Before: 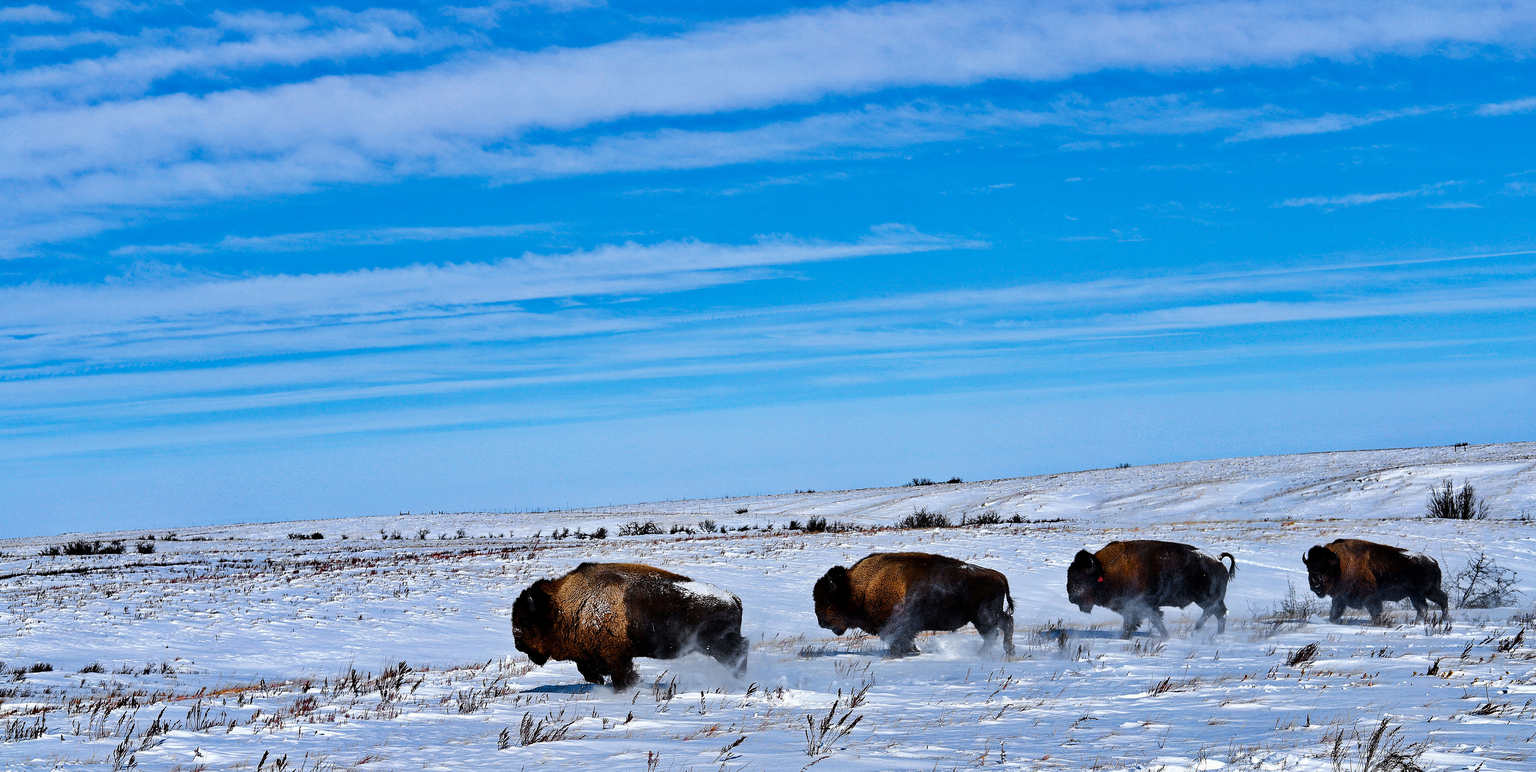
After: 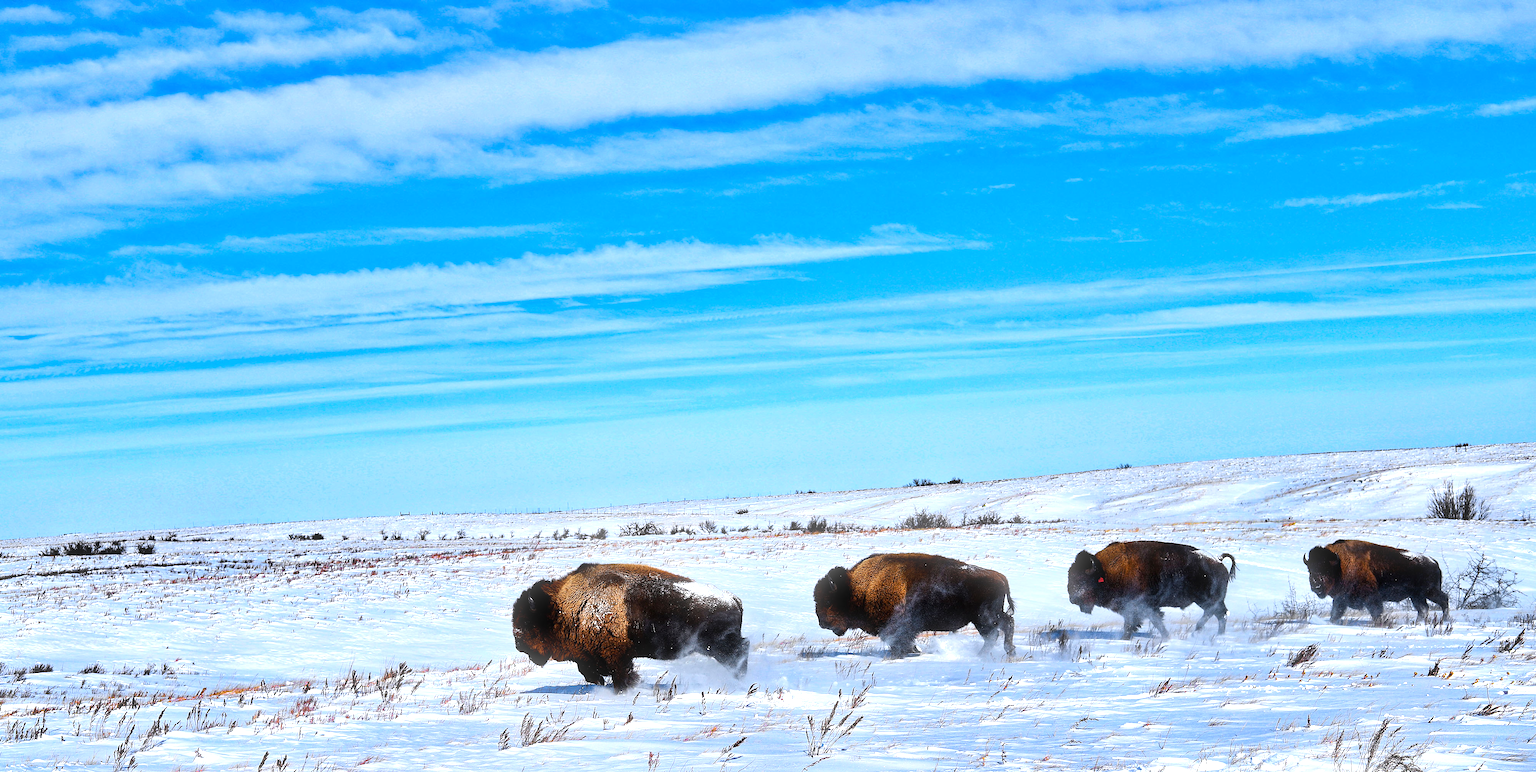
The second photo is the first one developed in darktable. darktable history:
bloom: size 9%, threshold 100%, strength 7%
exposure: black level correction 0, exposure 0.7 EV, compensate exposure bias true, compensate highlight preservation false
